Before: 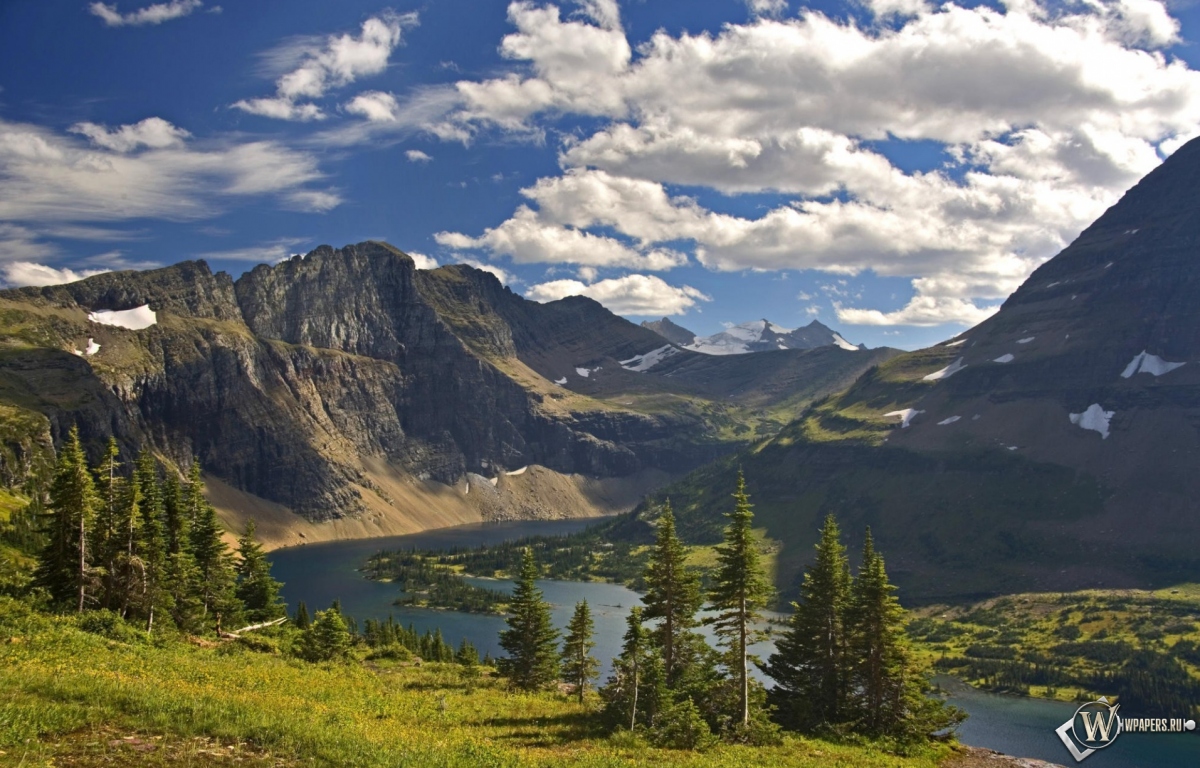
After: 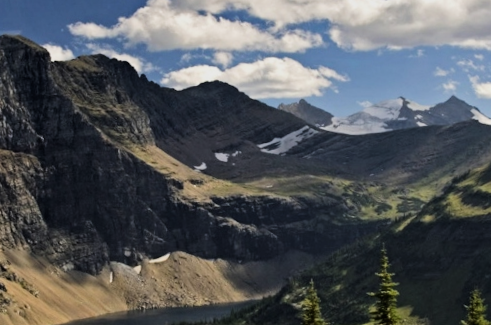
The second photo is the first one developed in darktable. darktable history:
levels: levels [0, 0.51, 1]
filmic rgb: black relative exposure -5 EV, white relative exposure 3.5 EV, hardness 3.19, contrast 1.3, highlights saturation mix -50%
crop: left 30%, top 30%, right 30%, bottom 30%
rotate and perspective: rotation -2.22°, lens shift (horizontal) -0.022, automatic cropping off
